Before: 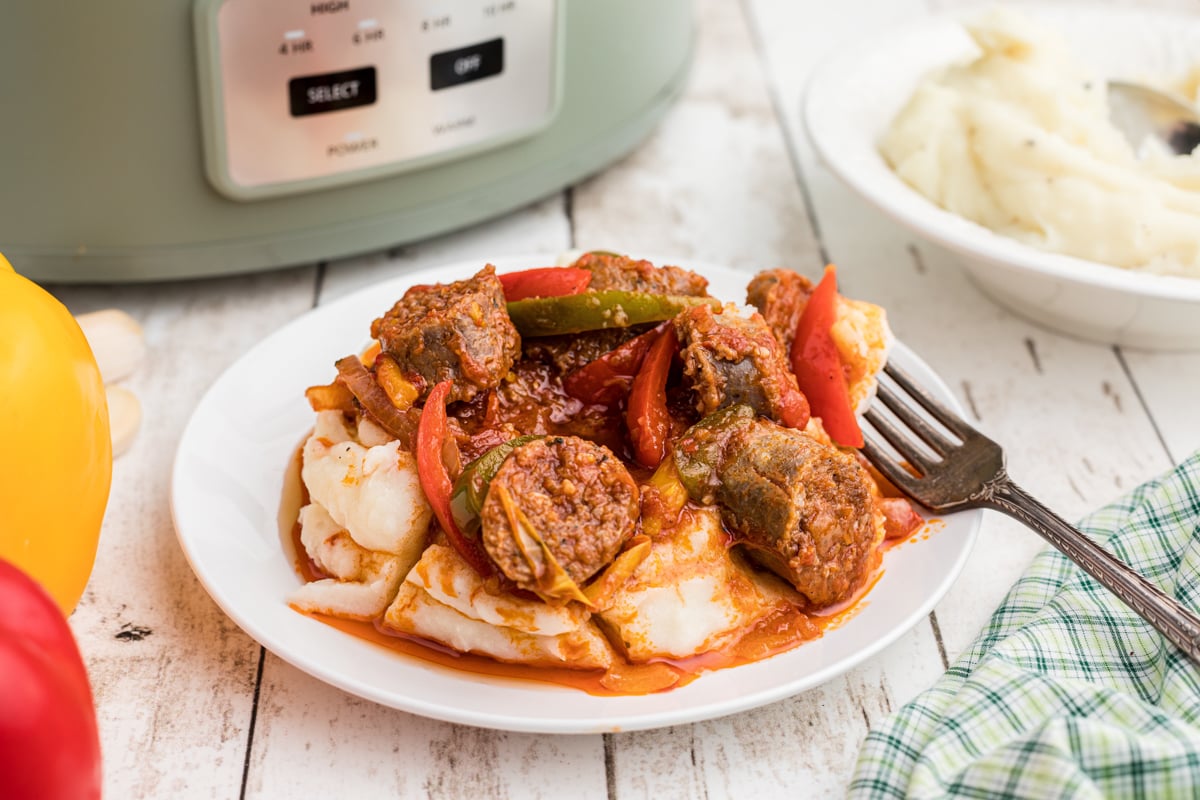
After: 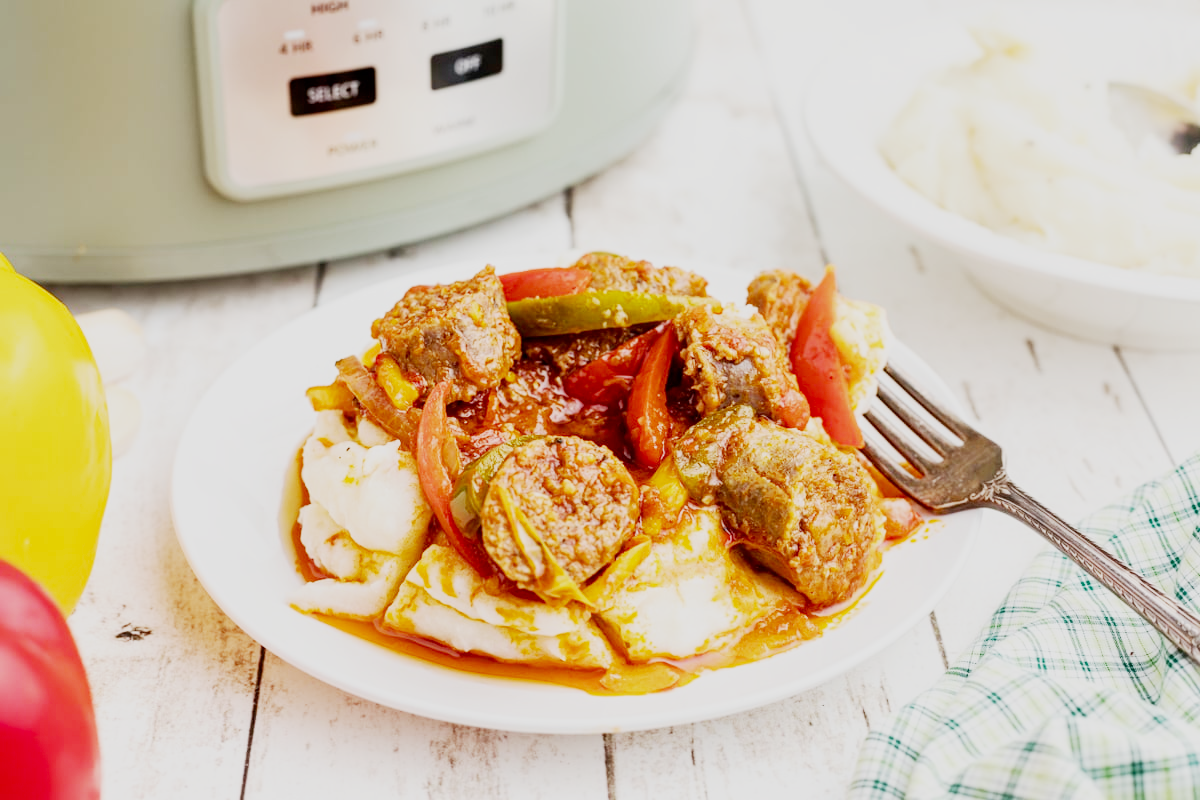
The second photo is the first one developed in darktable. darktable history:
shadows and highlights: radius 121.13, shadows 21.4, white point adjustment -9.72, highlights -14.39, soften with gaussian
base curve: curves: ch0 [(0, 0) (0.04, 0.03) (0.133, 0.232) (0.448, 0.748) (0.843, 0.968) (1, 1)]
